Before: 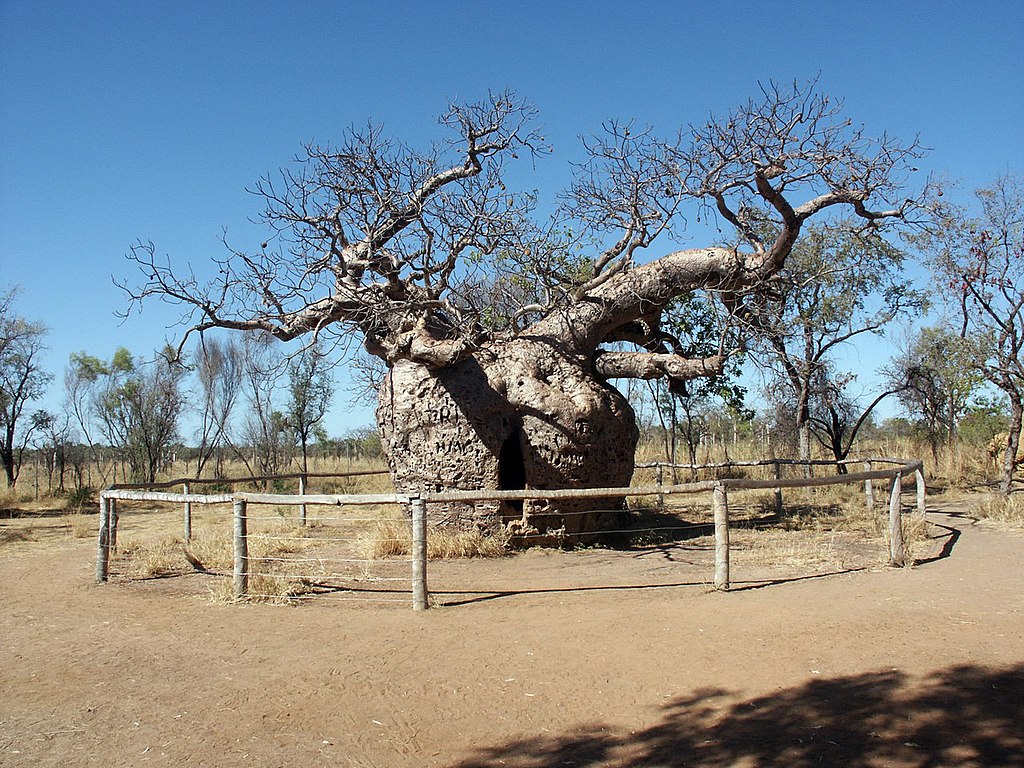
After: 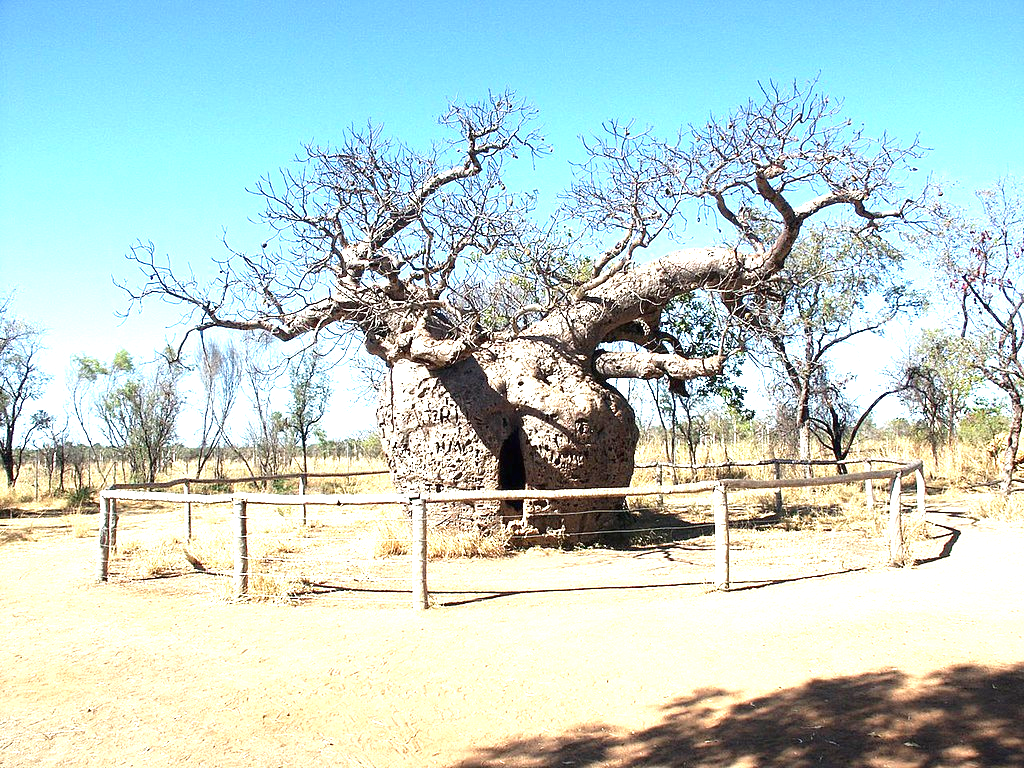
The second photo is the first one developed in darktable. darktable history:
exposure: black level correction 0, exposure 1.691 EV, compensate exposure bias true, compensate highlight preservation false
